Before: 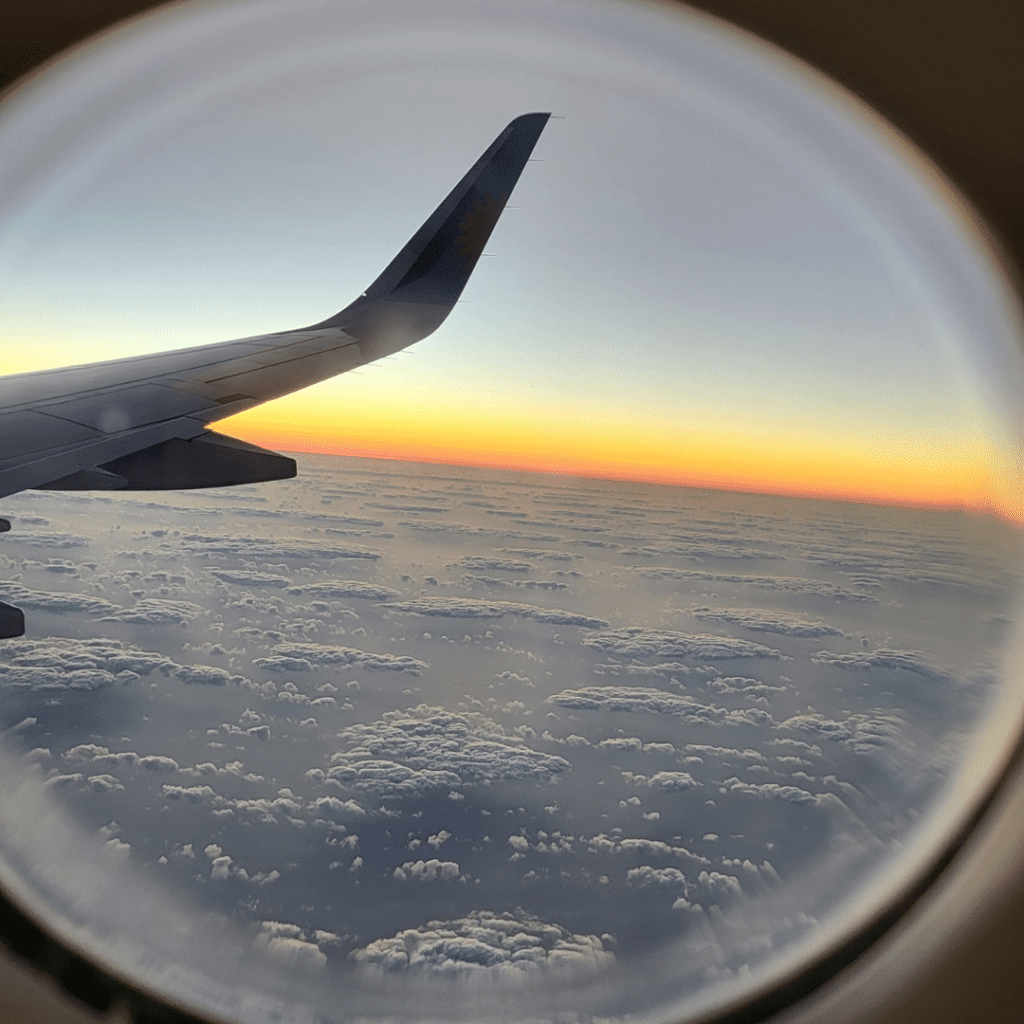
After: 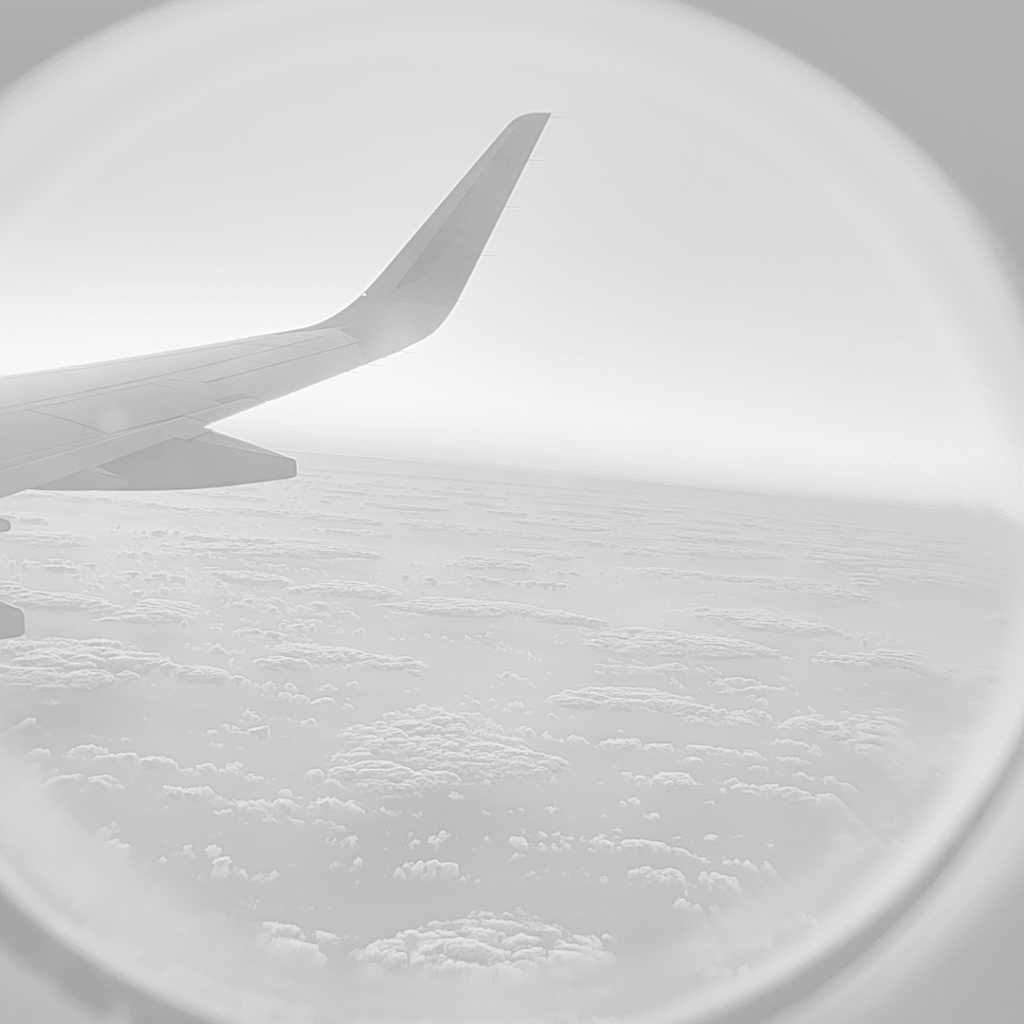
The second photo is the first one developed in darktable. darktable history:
colorize: hue 331.2°, saturation 75%, source mix 30.28%, lightness 70.52%, version 1
sharpen: on, module defaults
white balance: red 0.967, blue 1.049
monochrome: on, module defaults
